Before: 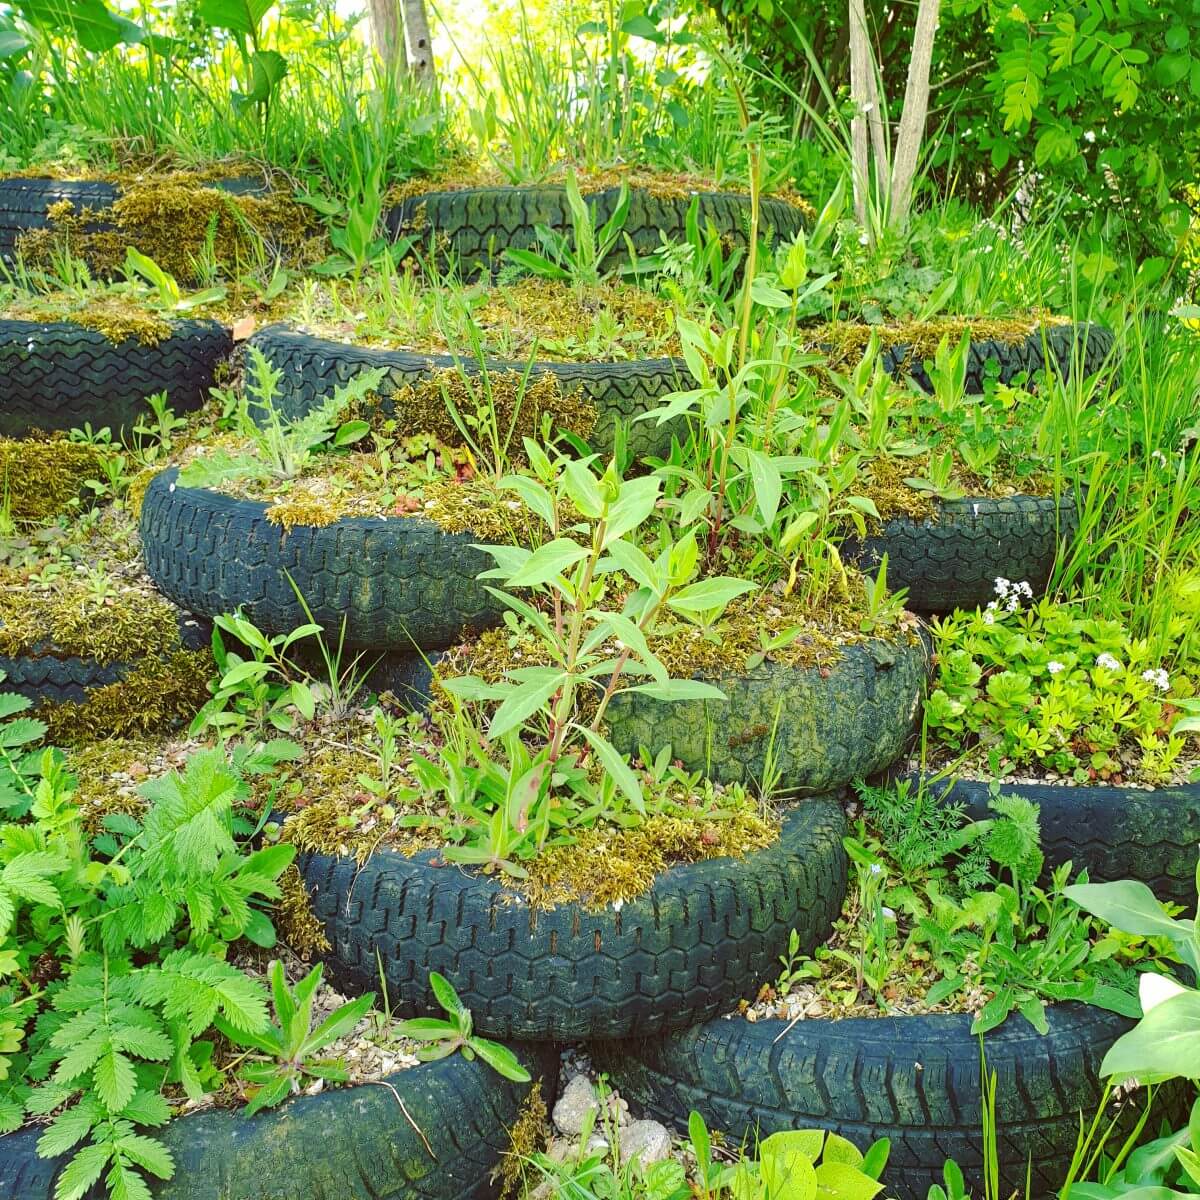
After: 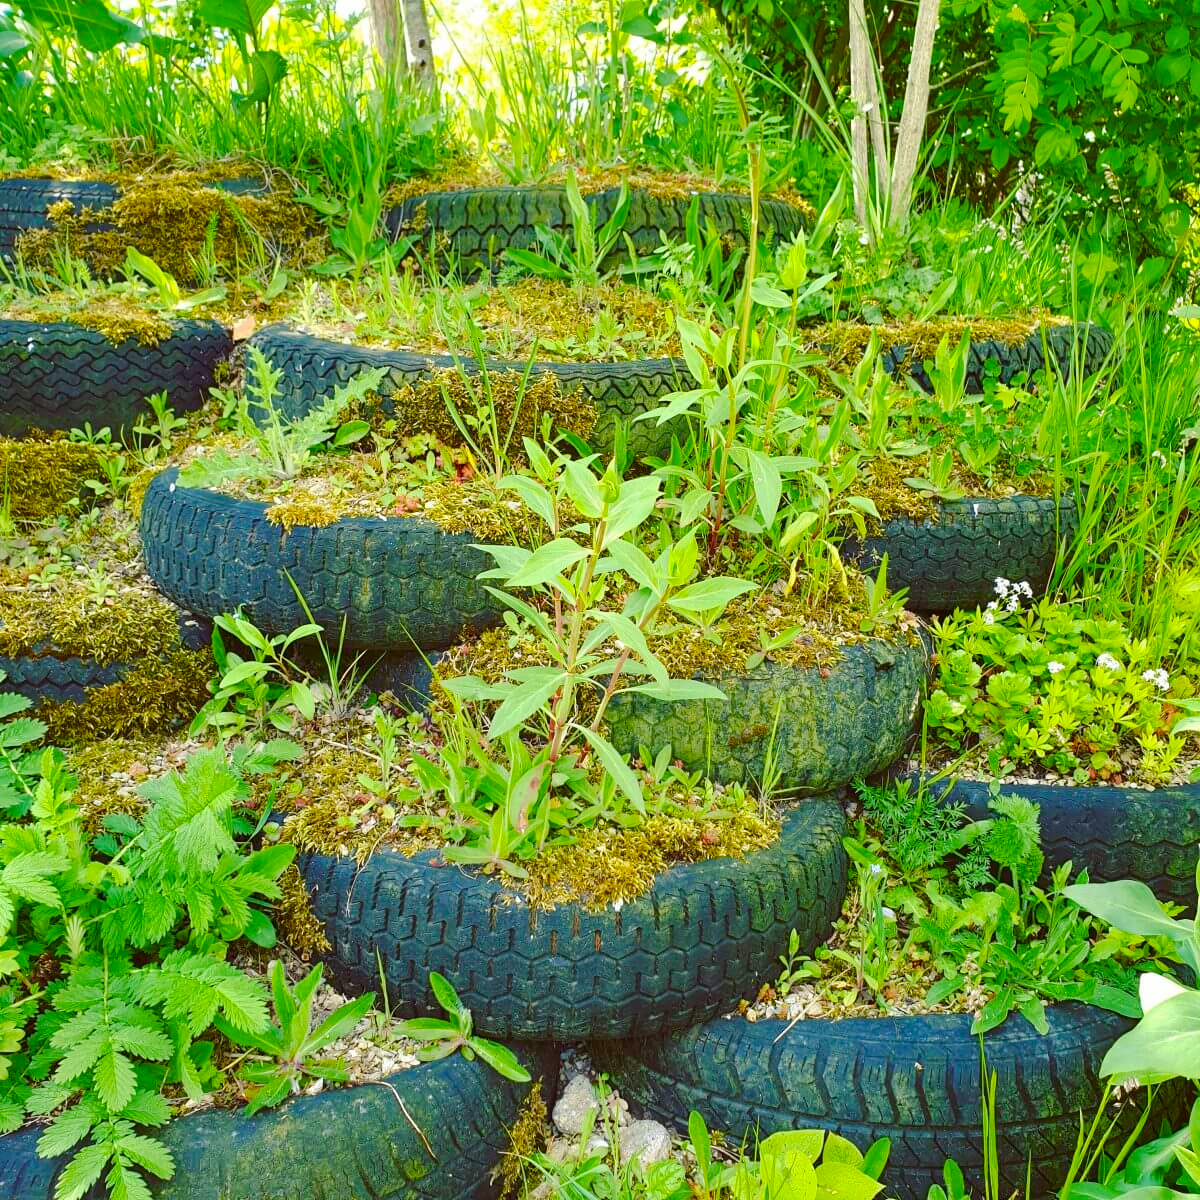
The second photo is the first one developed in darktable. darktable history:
color balance rgb: perceptual saturation grading › global saturation 35%, perceptual saturation grading › highlights -30%, perceptual saturation grading › shadows 35%, perceptual brilliance grading › global brilliance 3%, perceptual brilliance grading › highlights -3%, perceptual brilliance grading › shadows 3%
